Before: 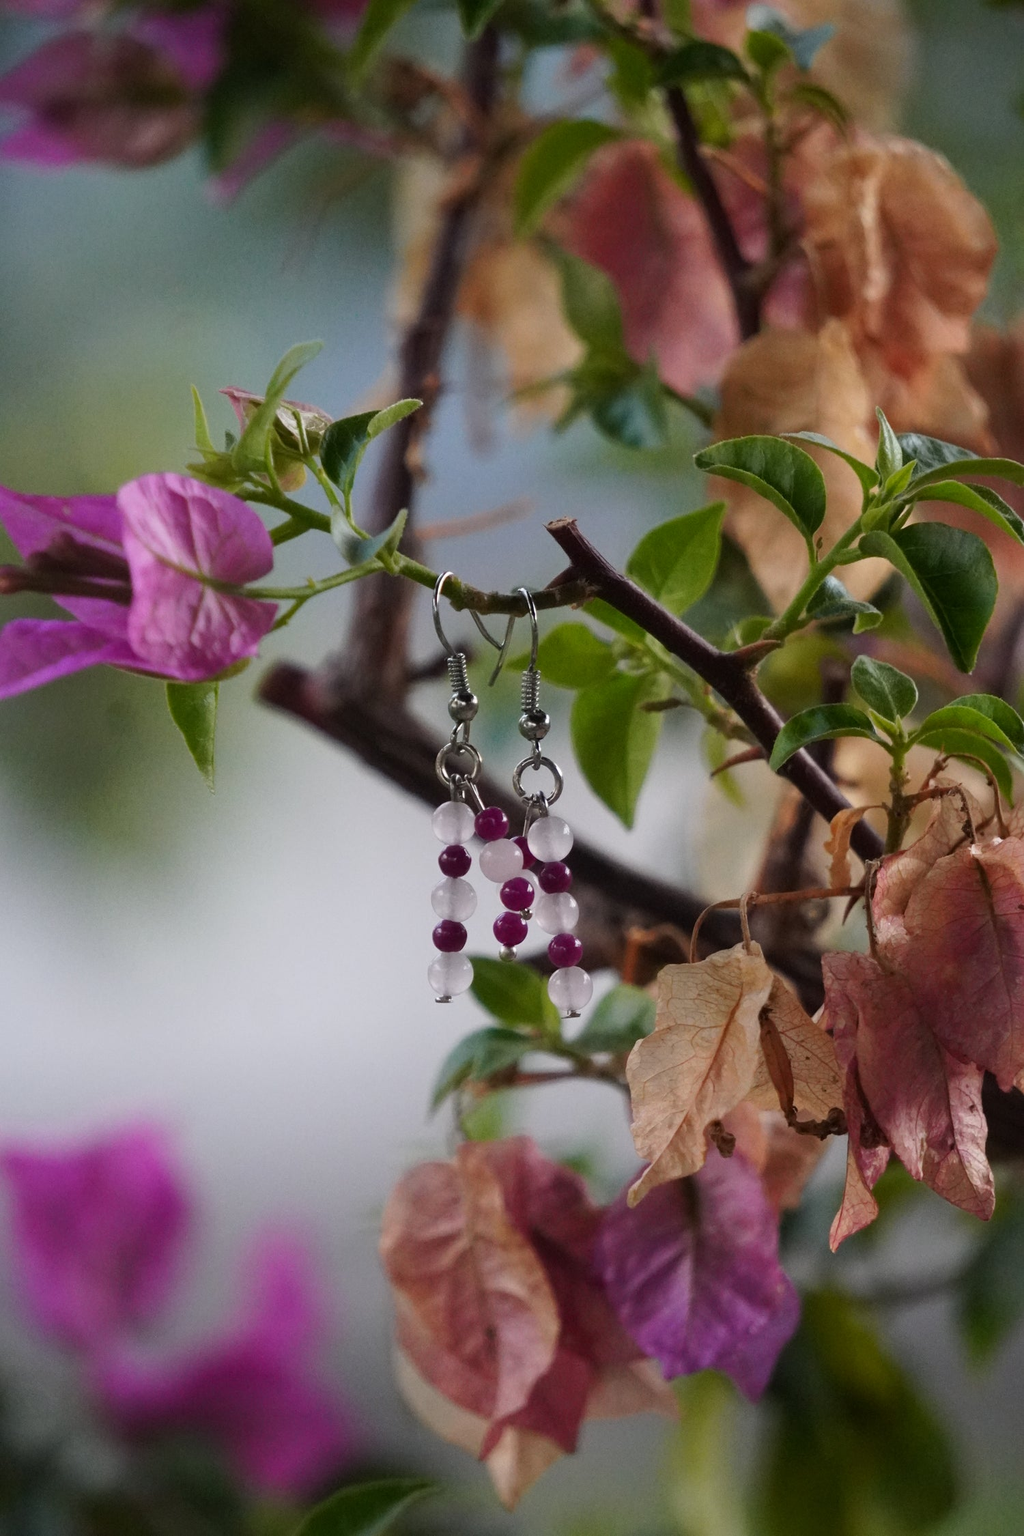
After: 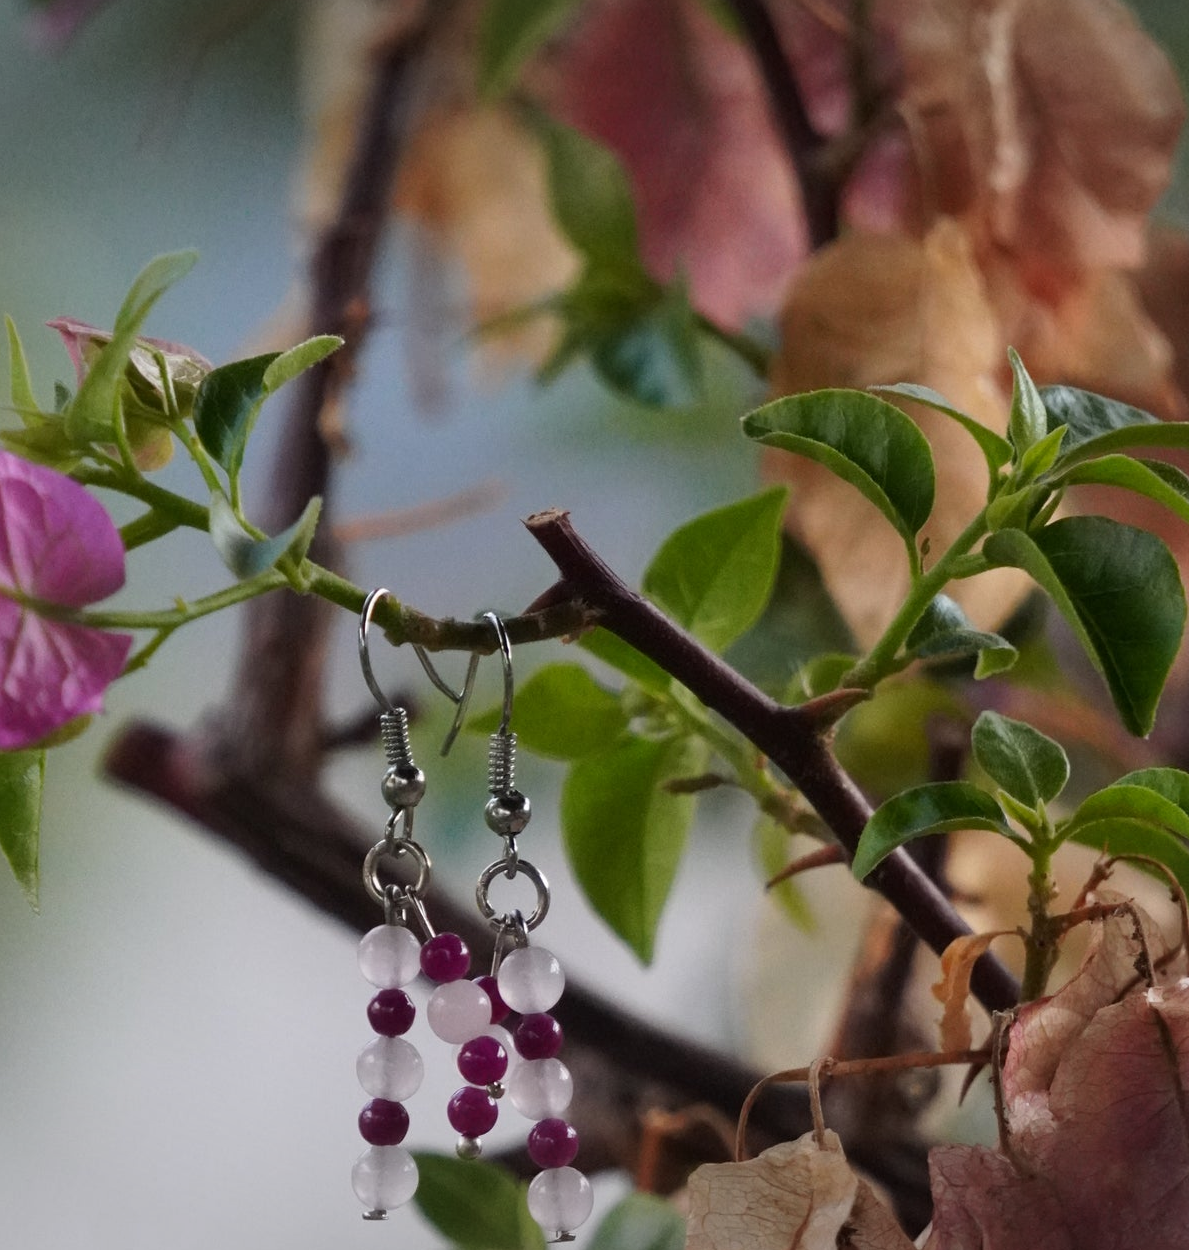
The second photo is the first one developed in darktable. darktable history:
vignetting: fall-off start 100.89%, brightness -0.19, saturation -0.306, width/height ratio 1.306
crop: left 18.376%, top 11.076%, right 2.335%, bottom 33.337%
